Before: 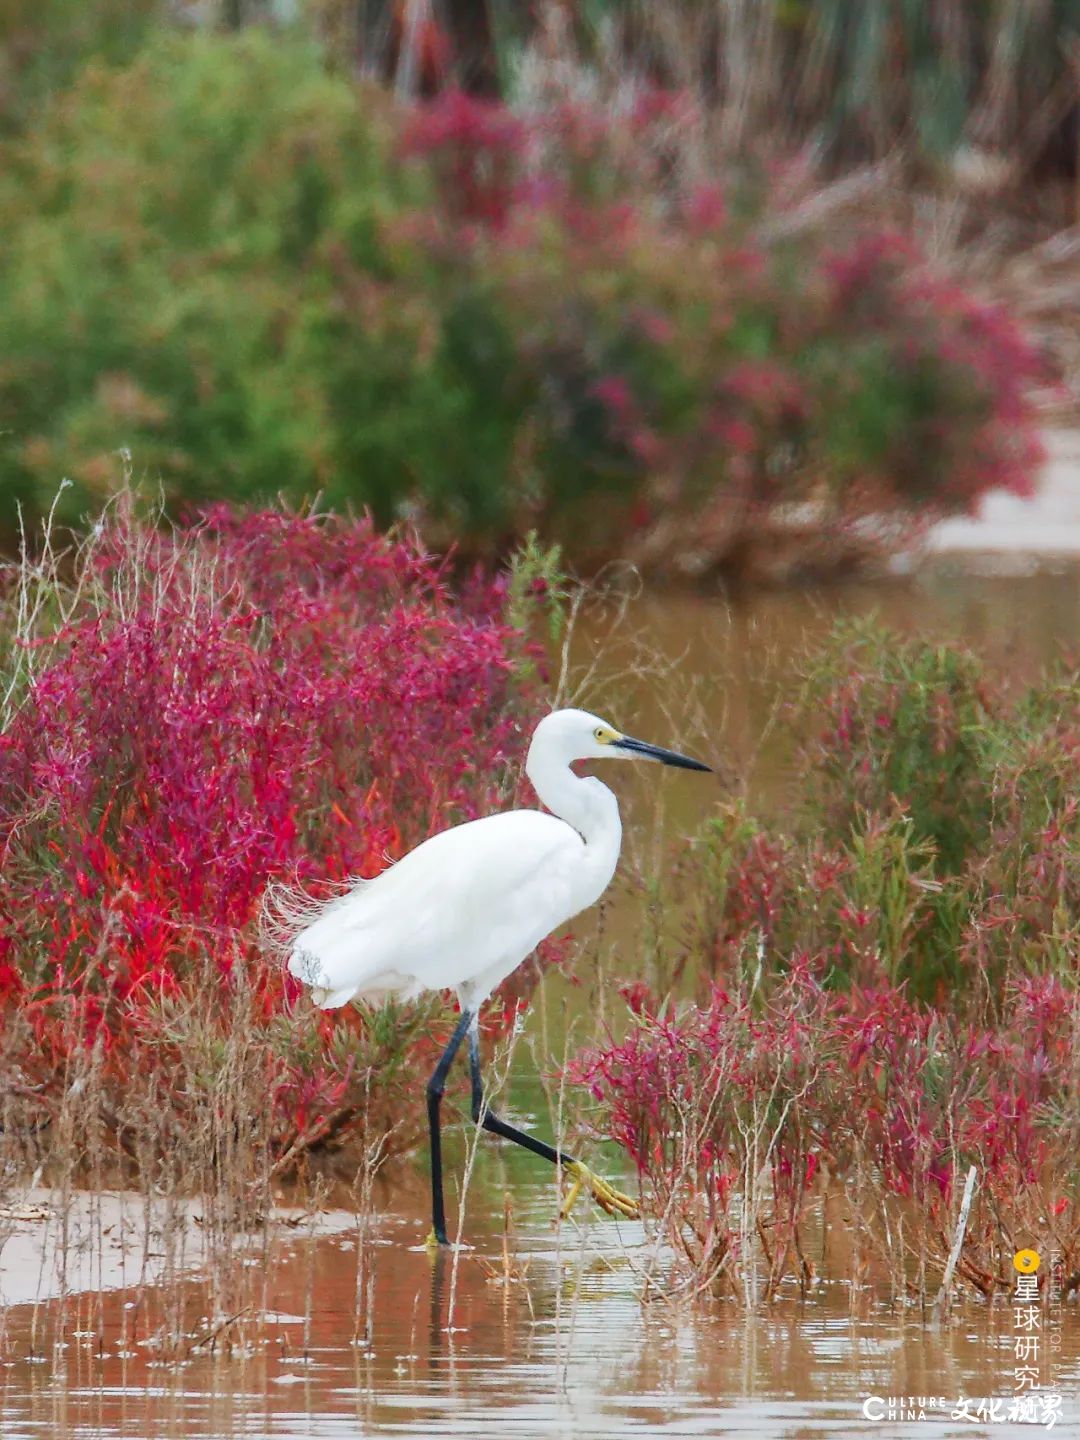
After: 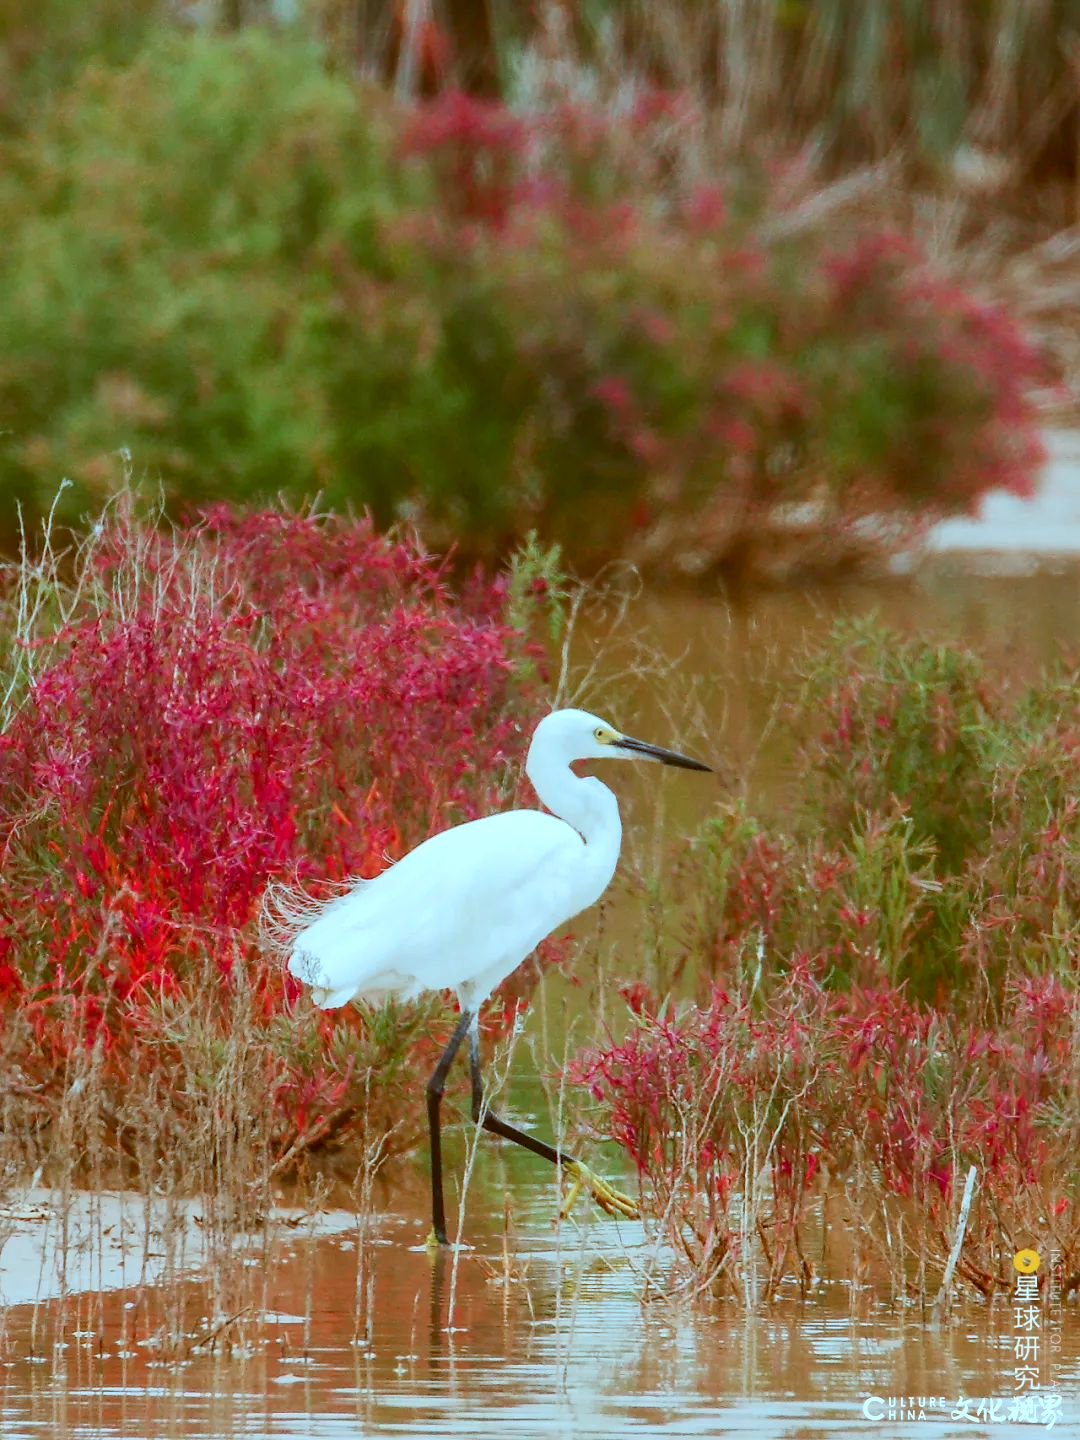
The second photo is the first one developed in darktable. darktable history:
color correction: highlights a* -13.89, highlights b* -16.35, shadows a* 10.7, shadows b* 30.11
